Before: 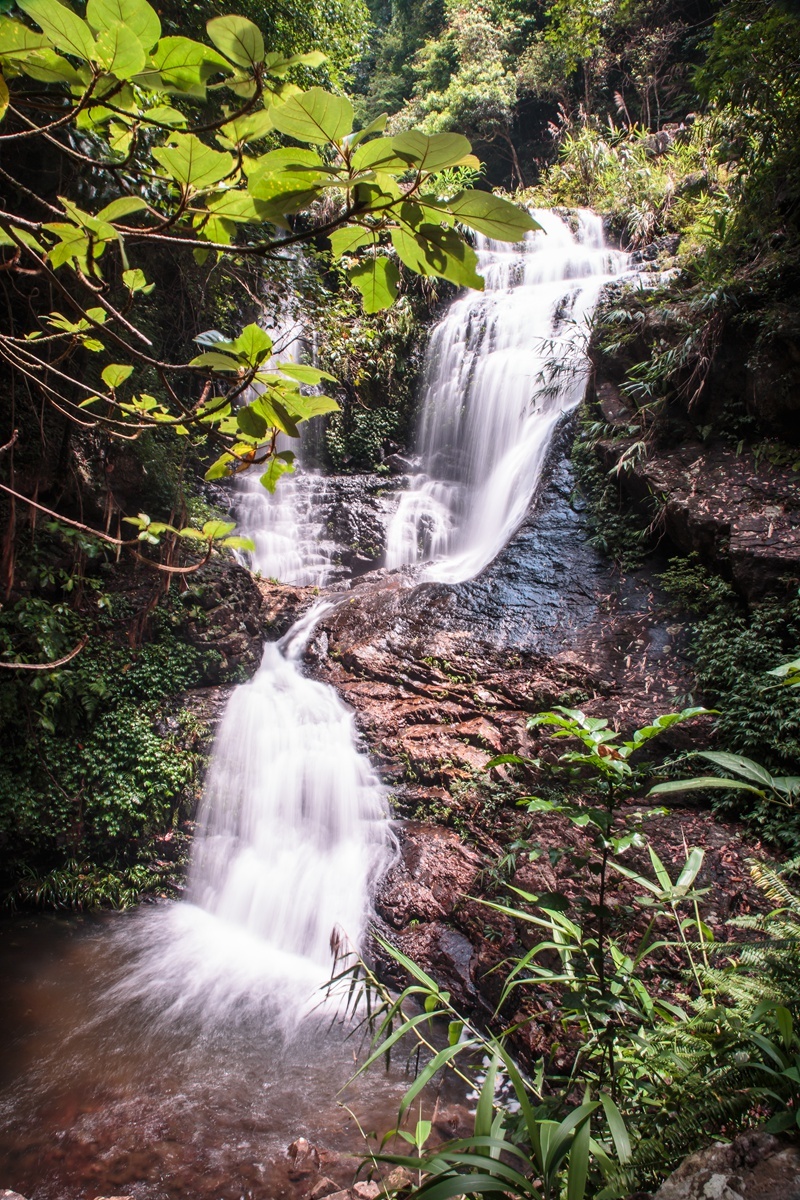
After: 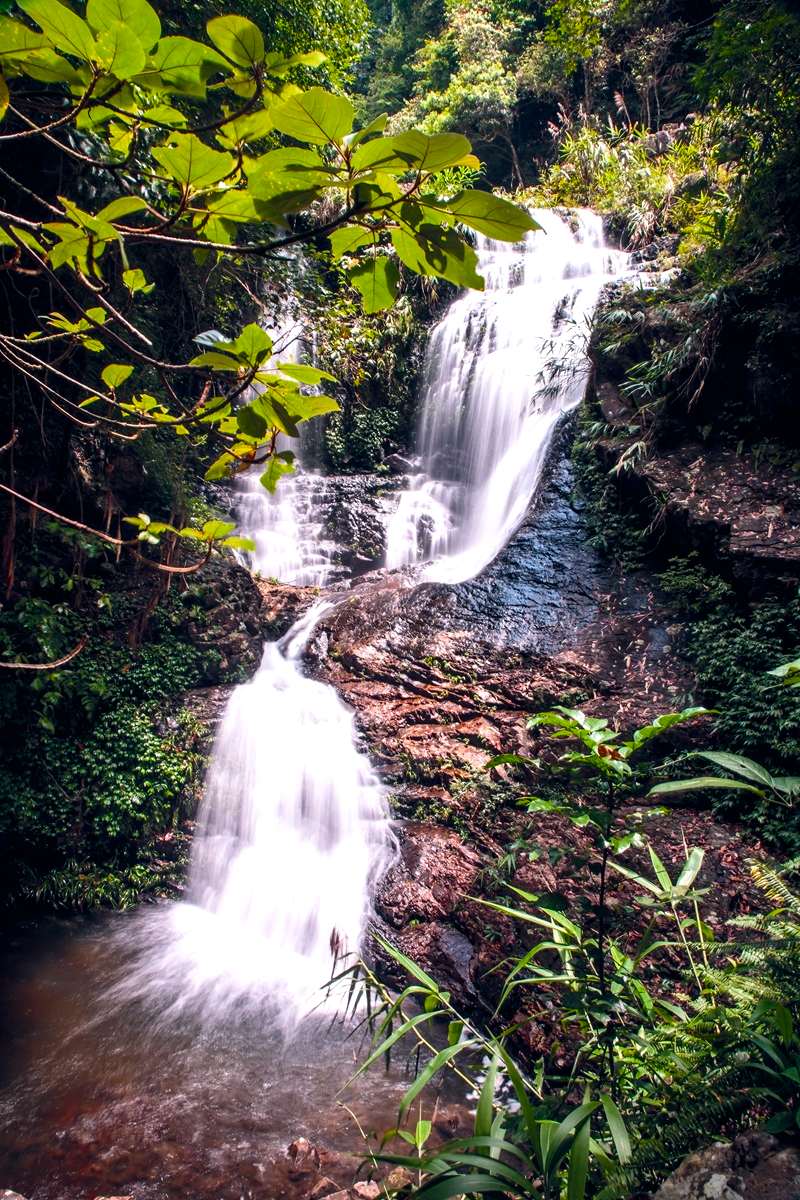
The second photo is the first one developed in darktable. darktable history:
color balance rgb: shadows lift › chroma 2.003%, shadows lift › hue 219.41°, global offset › chroma 0.094%, global offset › hue 252.58°, perceptual saturation grading › global saturation 25.534%, global vibrance 9.434%, contrast 14.465%, saturation formula JzAzBz (2021)
